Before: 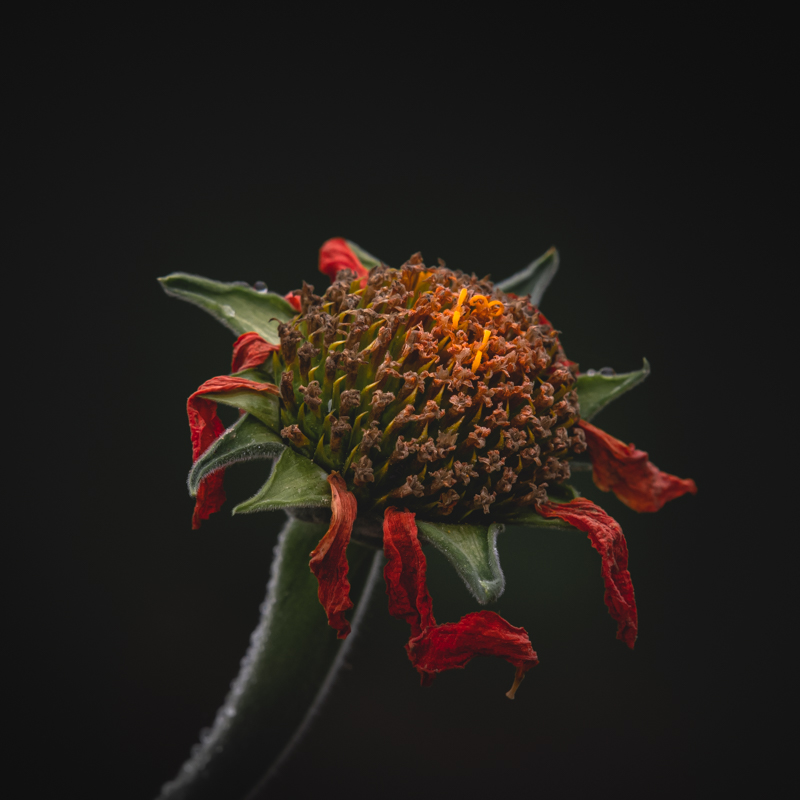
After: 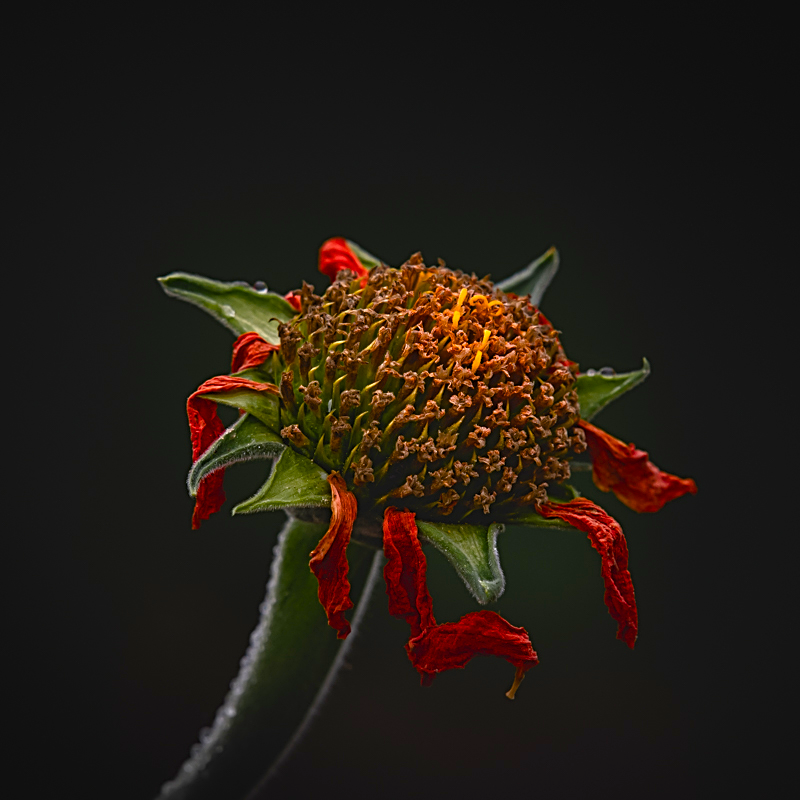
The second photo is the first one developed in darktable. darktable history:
sharpen: radius 2.586, amount 0.69
exposure: exposure 0.014 EV, compensate highlight preservation false
color balance rgb: linear chroma grading › global chroma 15.05%, perceptual saturation grading › global saturation 20%, perceptual saturation grading › highlights -25.078%, perceptual saturation grading › shadows 50.31%
